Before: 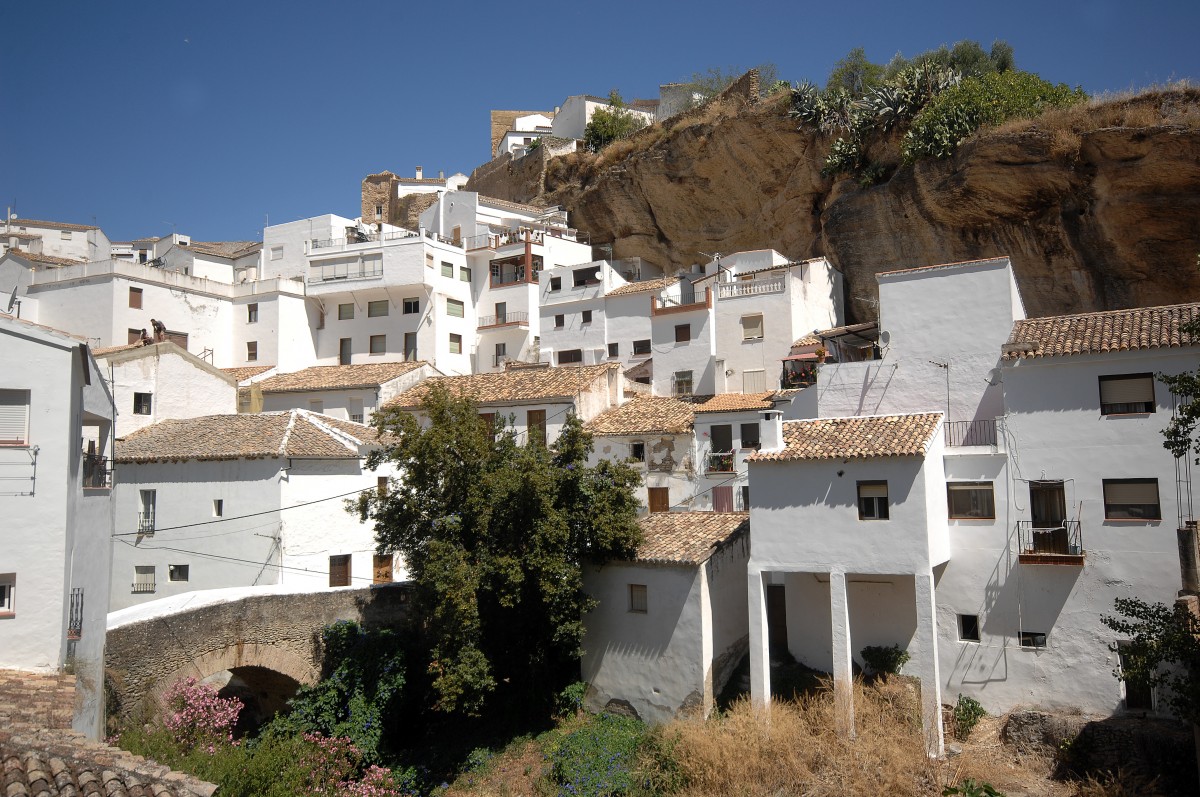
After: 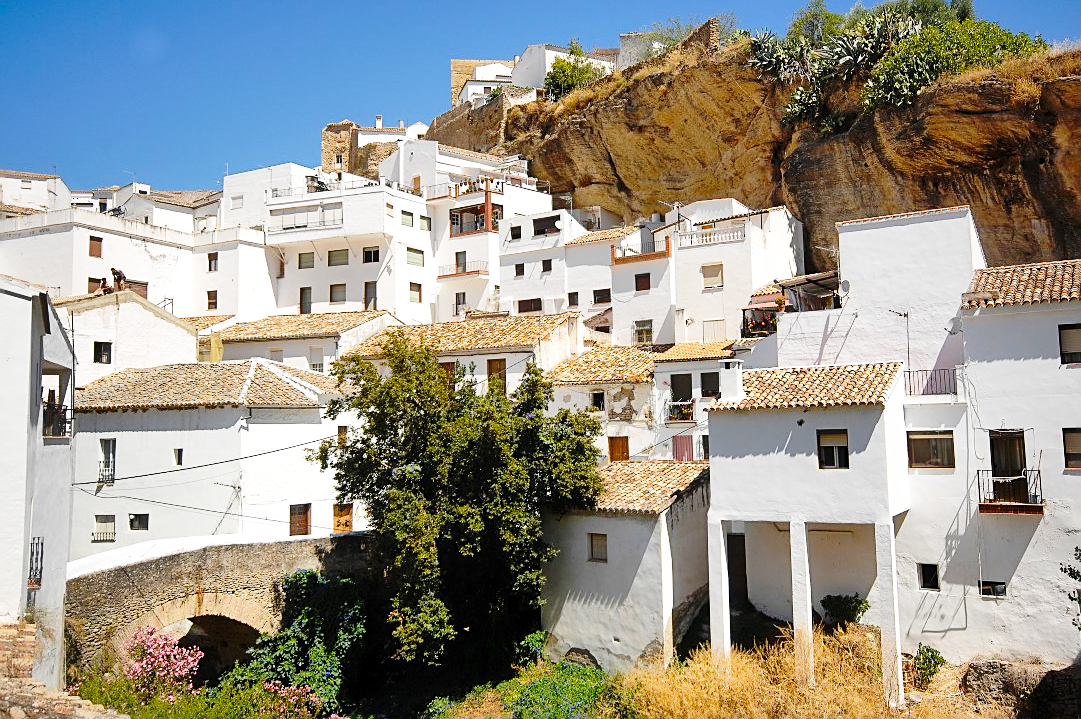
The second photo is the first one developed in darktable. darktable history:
sharpen: on, module defaults
shadows and highlights: low approximation 0.01, soften with gaussian
color balance rgb: power › hue 328.54°, perceptual saturation grading › global saturation 29.815%, perceptual brilliance grading › mid-tones 10.392%, perceptual brilliance grading › shadows 15.694%, global vibrance 10.762%
base curve: curves: ch0 [(0, 0) (0.028, 0.03) (0.121, 0.232) (0.46, 0.748) (0.859, 0.968) (1, 1)], preserve colors none
crop: left 3.346%, top 6.492%, right 6.497%, bottom 3.28%
